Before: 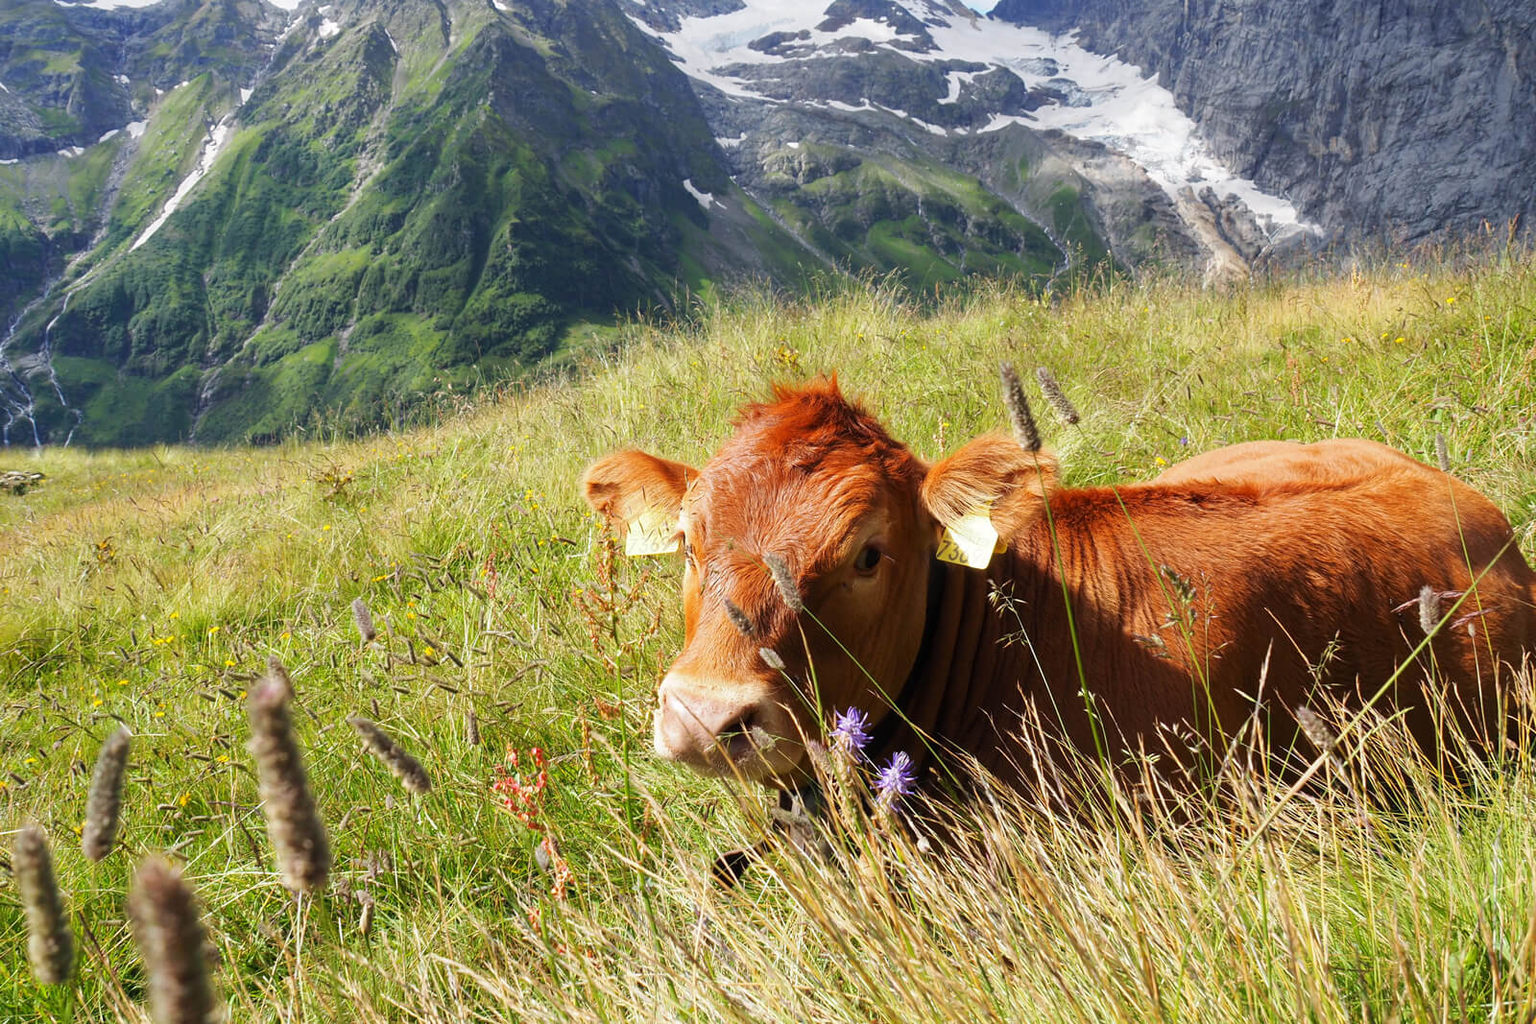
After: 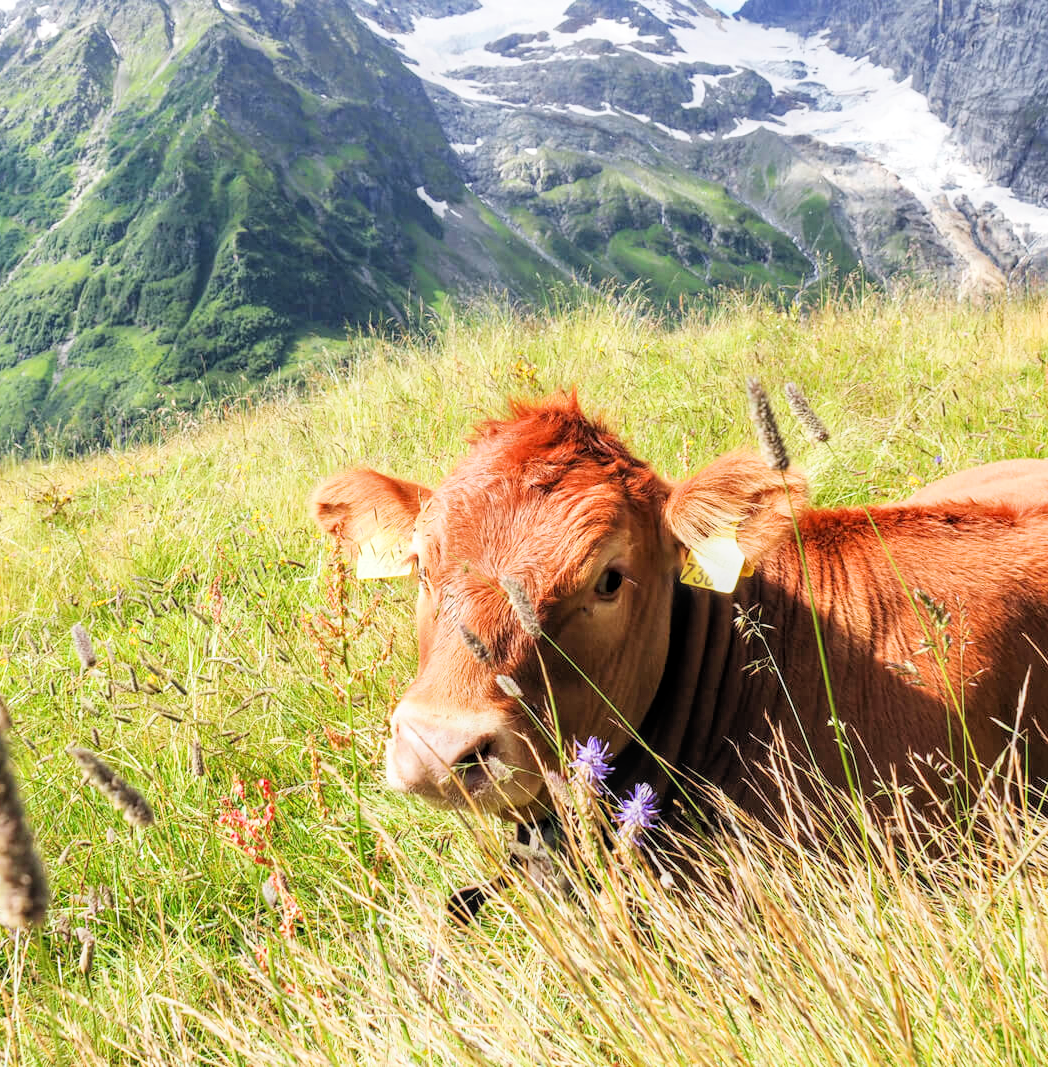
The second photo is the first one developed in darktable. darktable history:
crop and rotate: left 18.495%, right 16.001%
filmic rgb: black relative exposure -7.56 EV, white relative exposure 4.61 EV, target black luminance 0%, hardness 3.51, latitude 50.5%, contrast 1.036, highlights saturation mix 9.22%, shadows ↔ highlights balance -0.177%
exposure: black level correction -0.002, exposure 1.11 EV, compensate highlight preservation false
local contrast: on, module defaults
